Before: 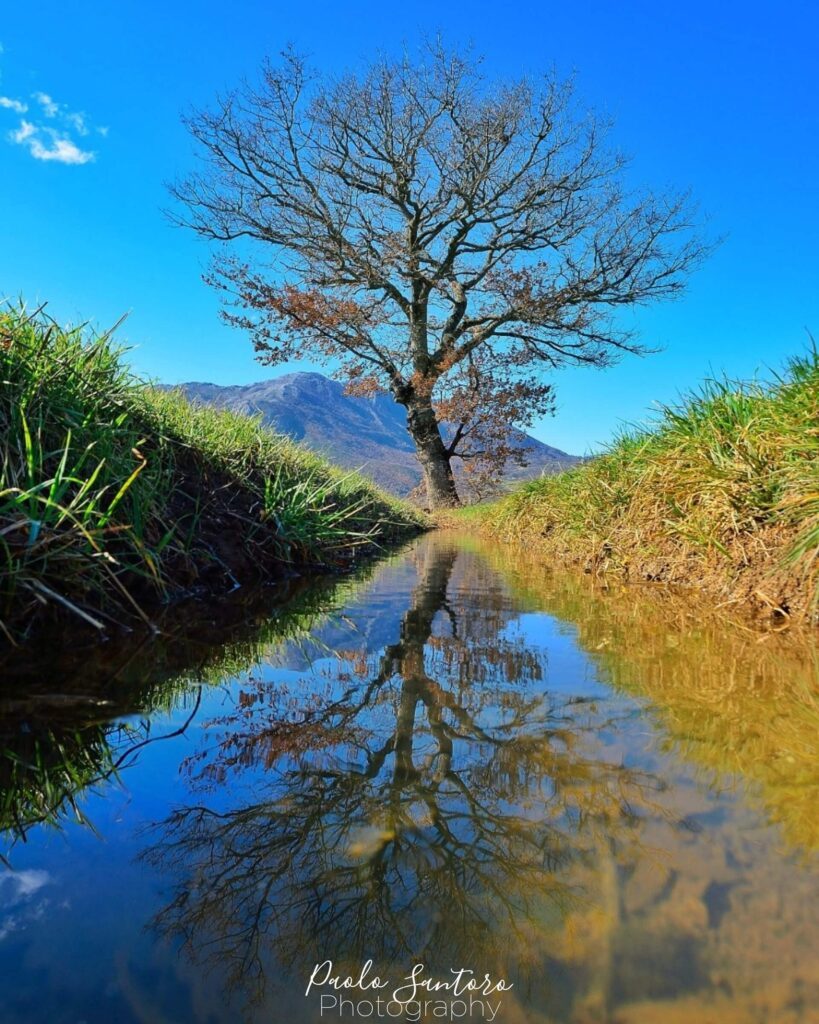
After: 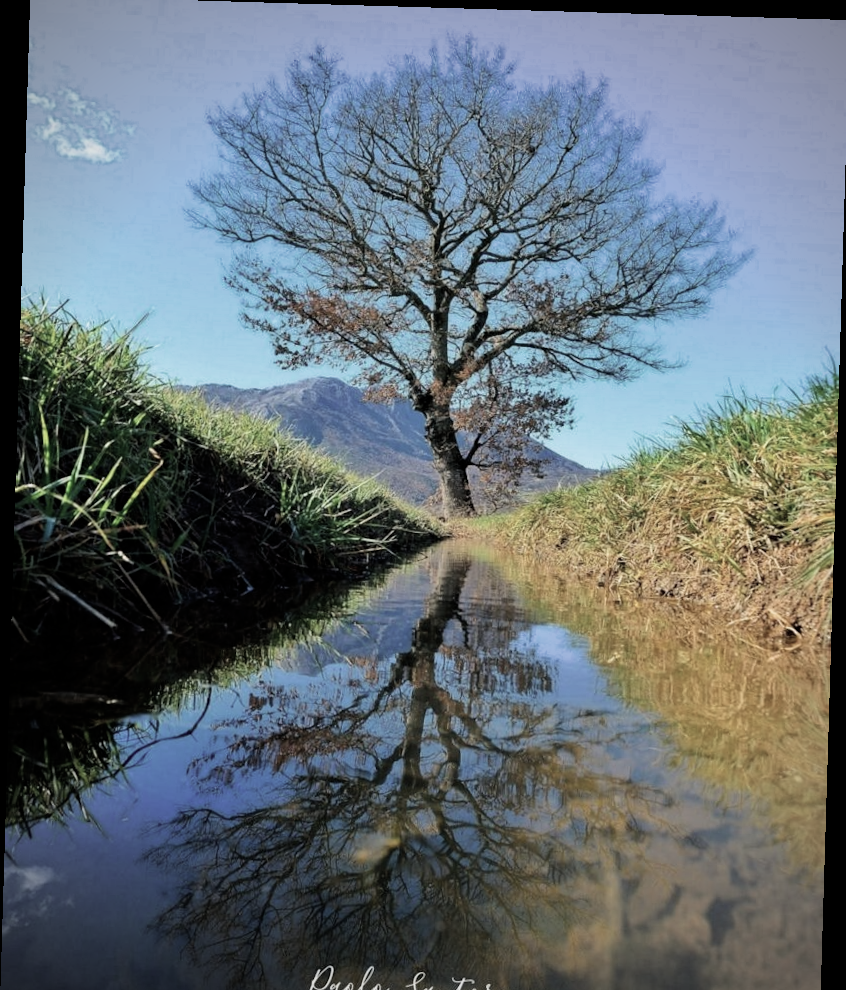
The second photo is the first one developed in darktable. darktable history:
vignetting: on, module defaults
crop: top 0.448%, right 0.264%, bottom 5.045%
filmic rgb: black relative exposure -12.8 EV, white relative exposure 2.8 EV, threshold 3 EV, target black luminance 0%, hardness 8.54, latitude 70.41%, contrast 1.133, shadows ↔ highlights balance -0.395%, color science v4 (2020), enable highlight reconstruction true
color correction: saturation 0.57
rotate and perspective: rotation 1.72°, automatic cropping off
